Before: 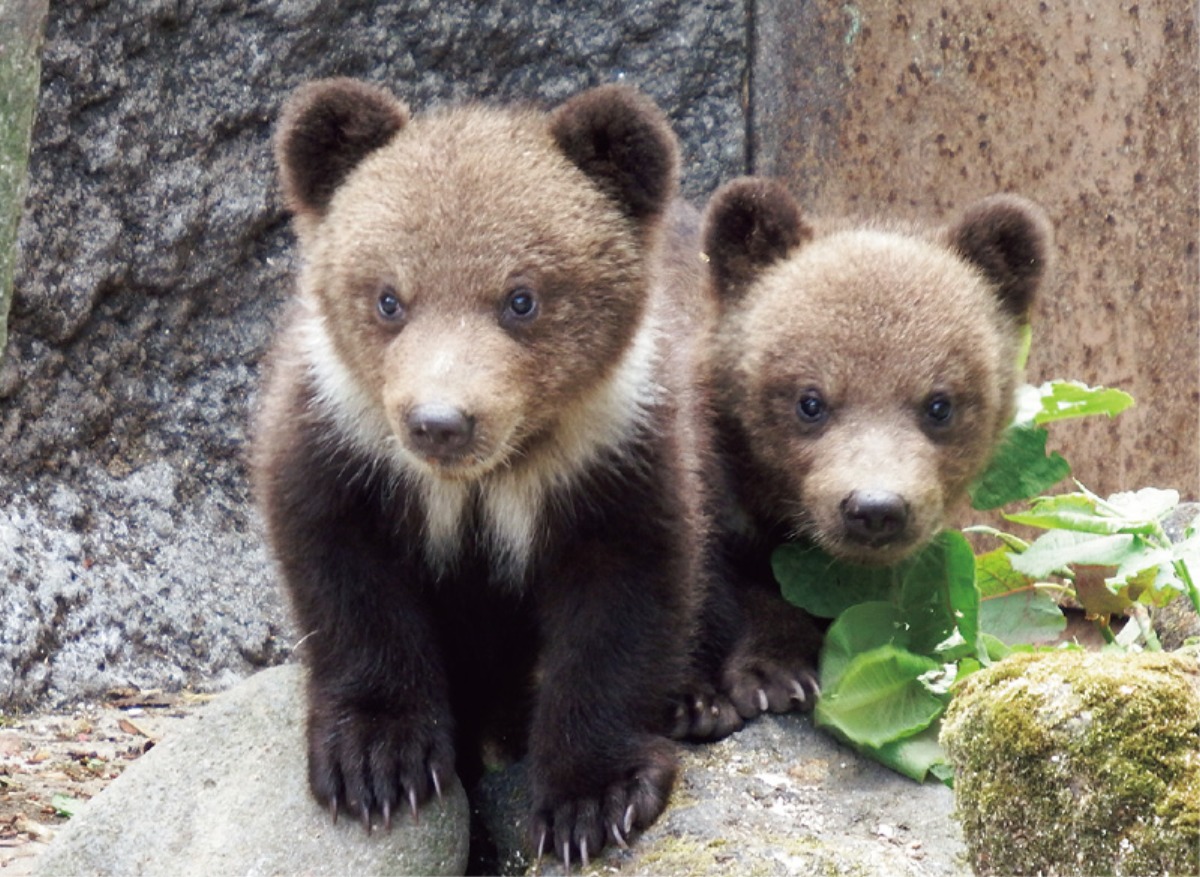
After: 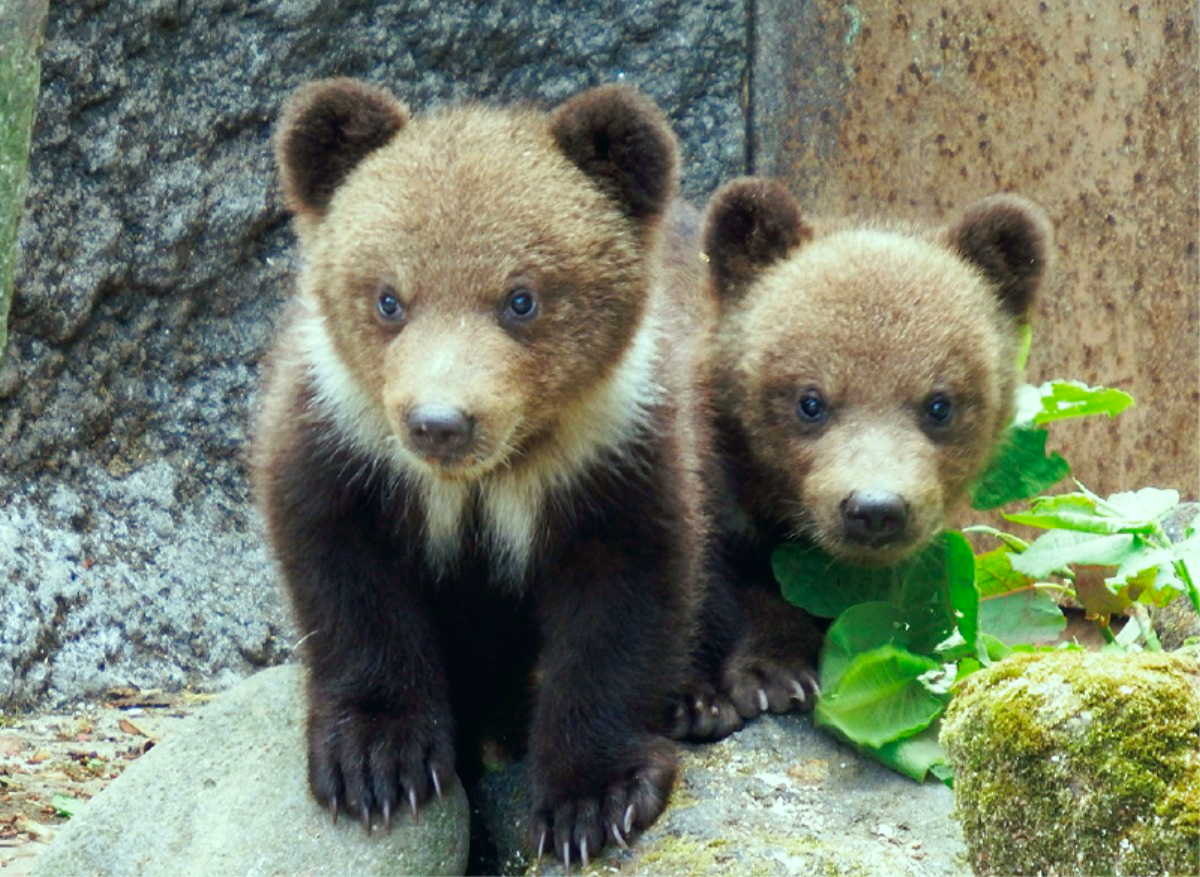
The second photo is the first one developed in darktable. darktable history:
color correction: highlights a* -7.64, highlights b* 1.26, shadows a* -3.33, saturation 1.44
